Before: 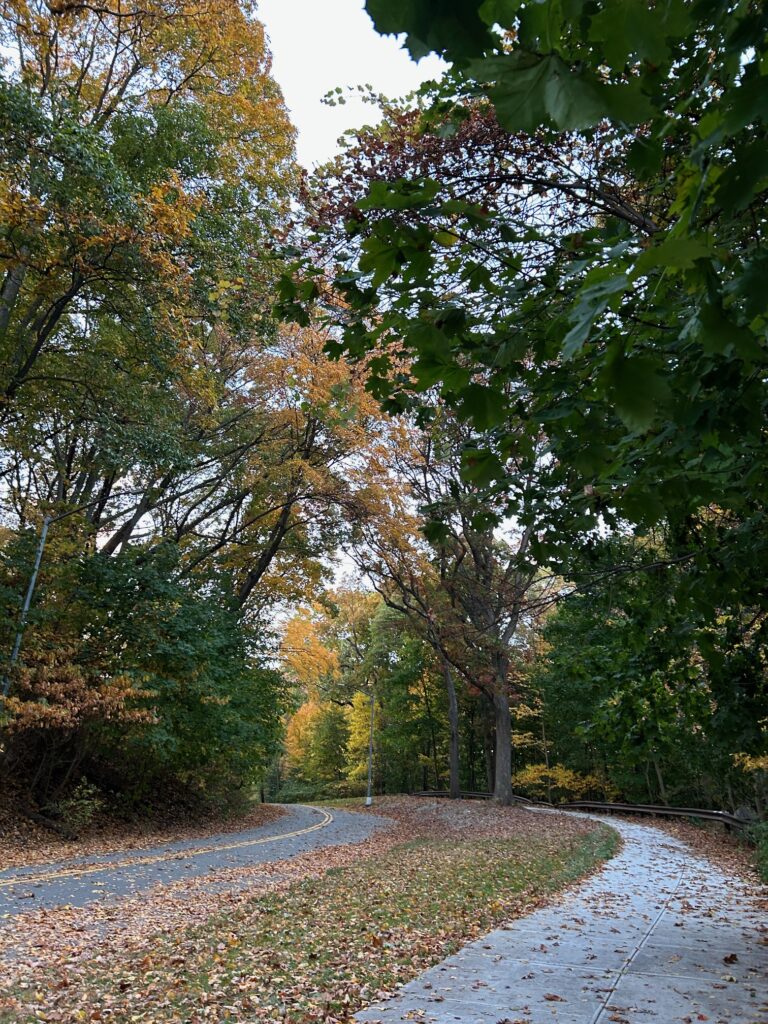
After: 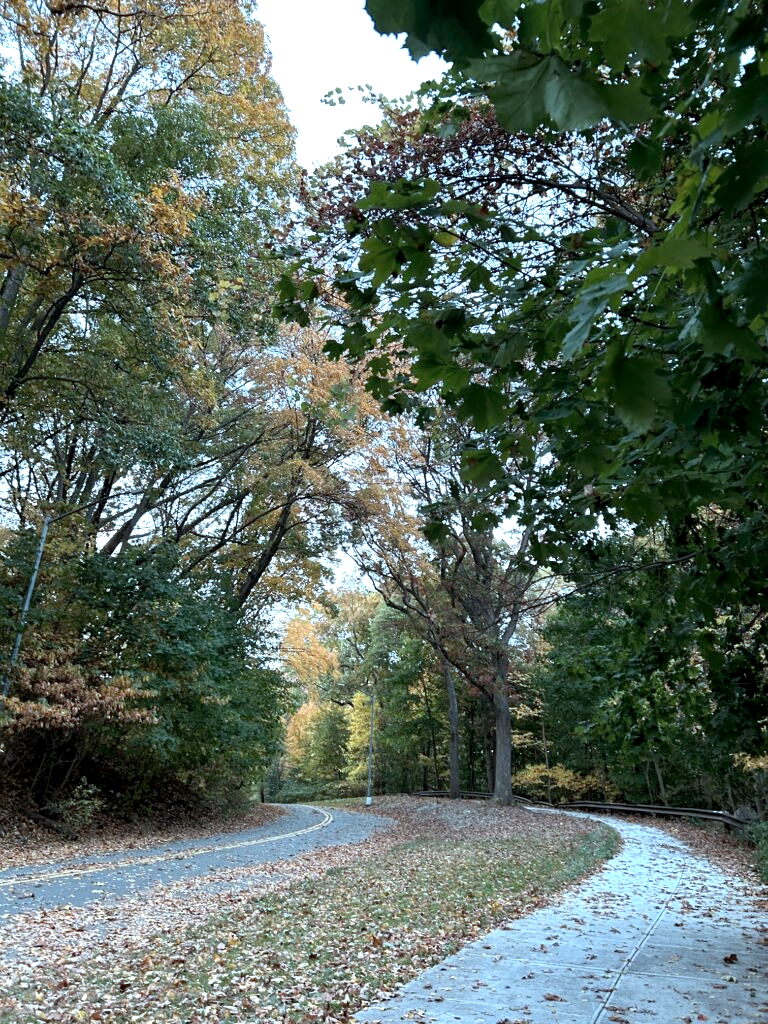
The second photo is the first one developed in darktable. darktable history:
exposure: black level correction 0, exposure 0.68 EV, compensate exposure bias true, compensate highlight preservation false
color correction: highlights a* -12.64, highlights b* -18.1, saturation 0.7
